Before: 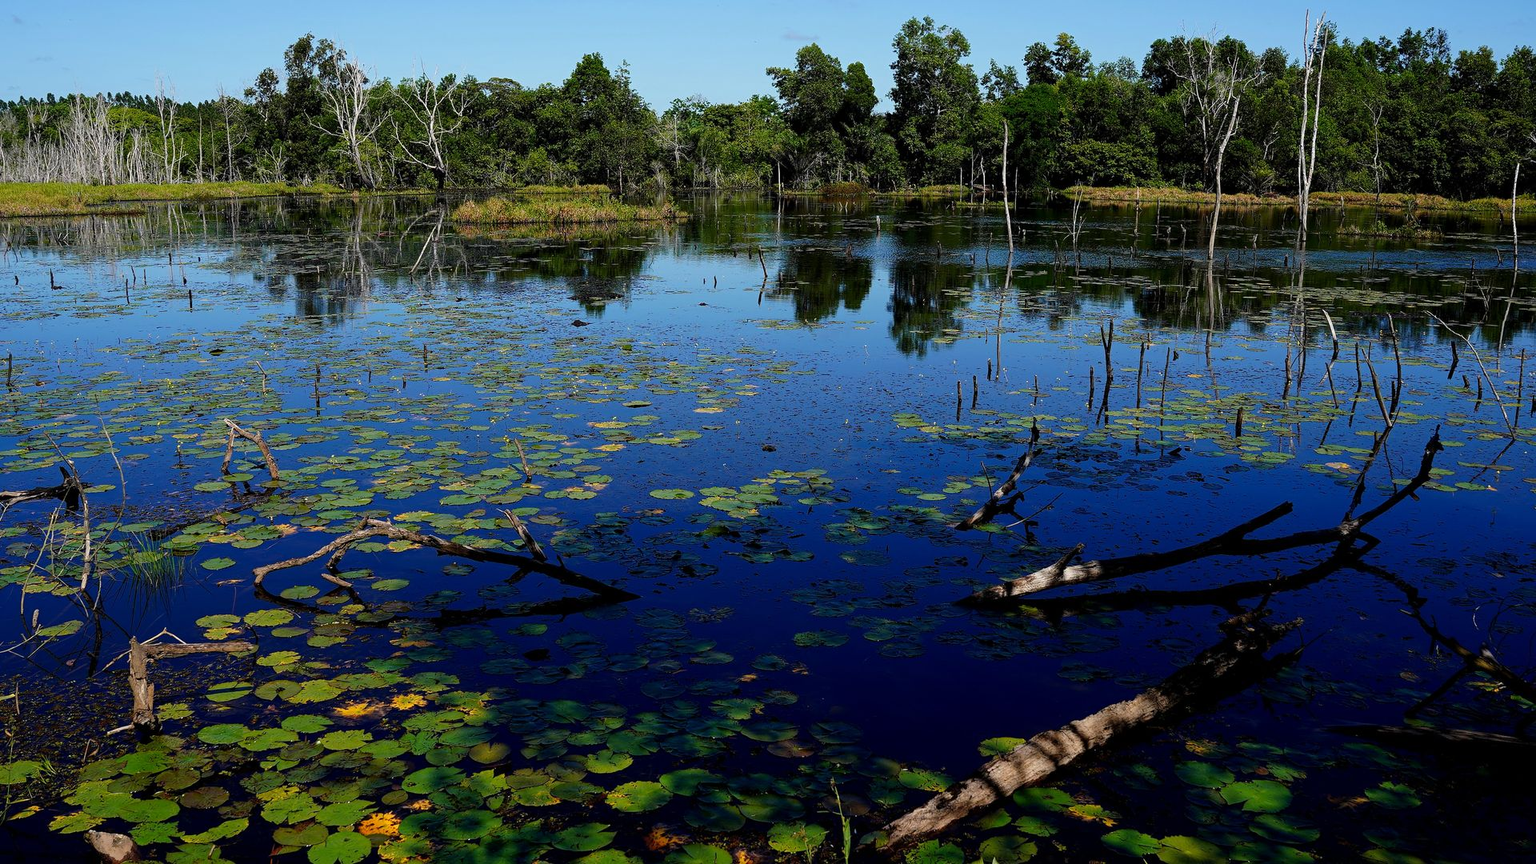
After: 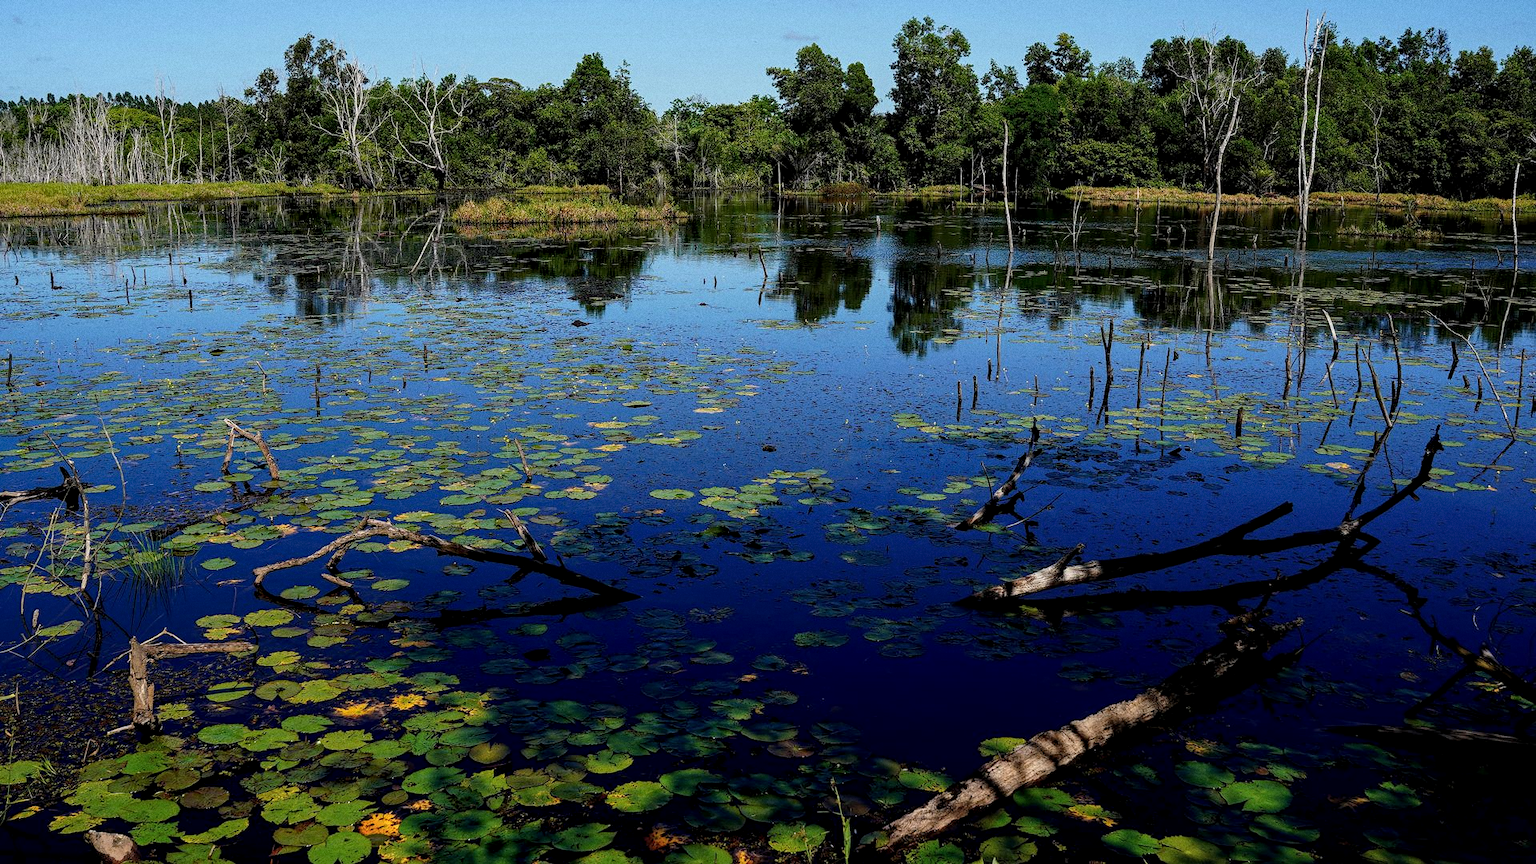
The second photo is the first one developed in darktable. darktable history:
grain: on, module defaults
local contrast: detail 130%
